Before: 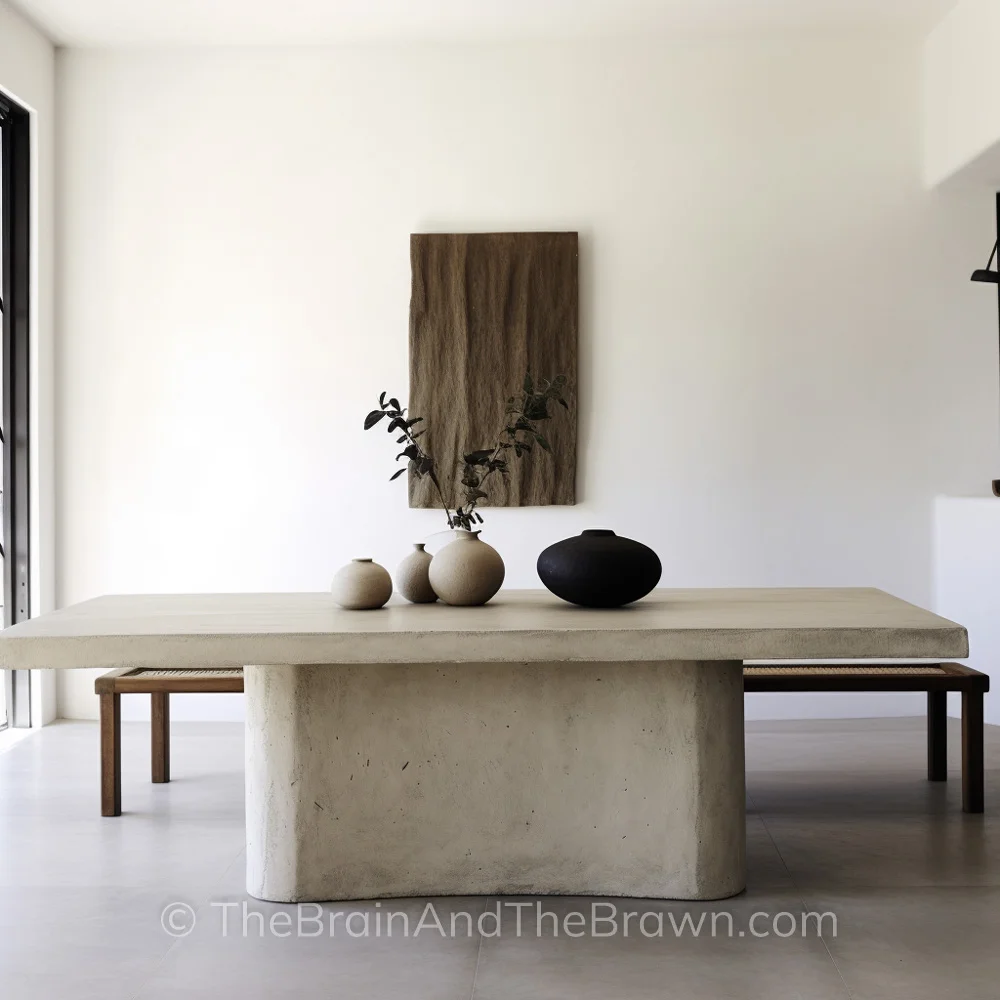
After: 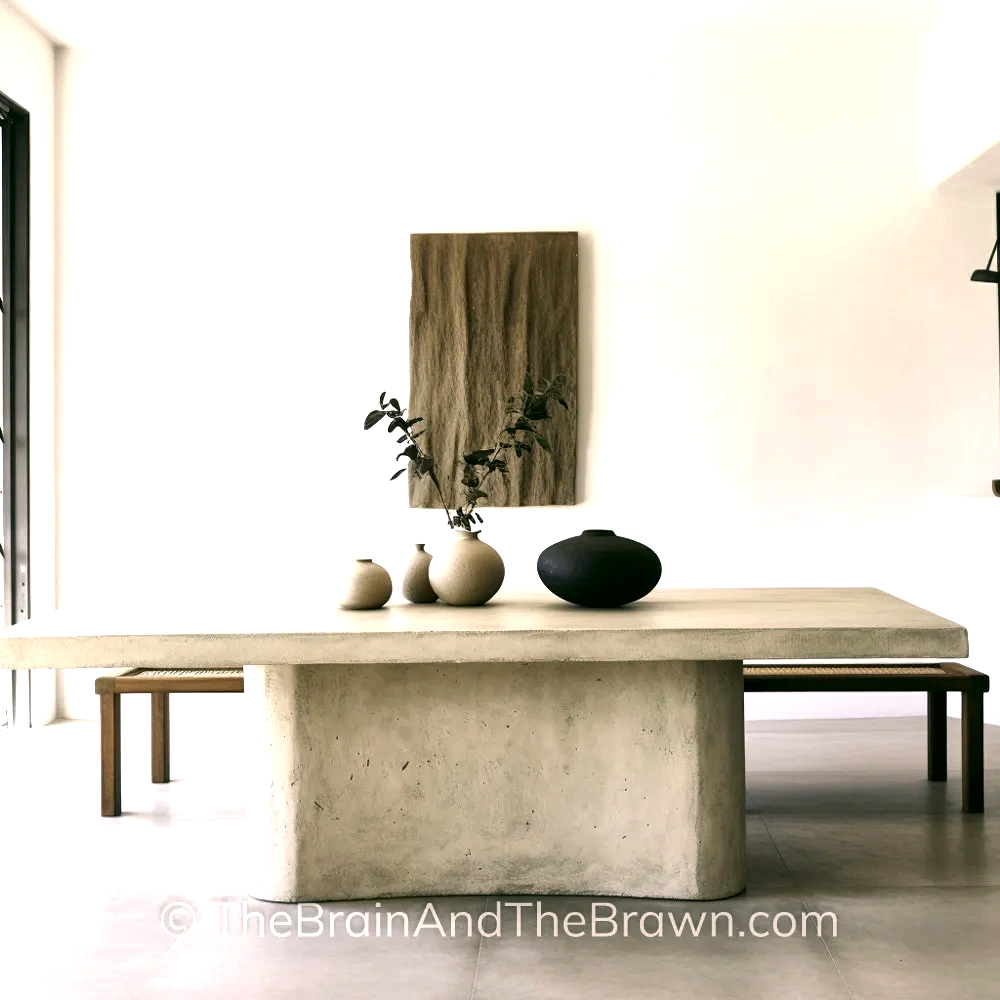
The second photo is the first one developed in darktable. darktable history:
color correction: highlights a* 4.02, highlights b* 4.98, shadows a* -7.55, shadows b* 4.98
exposure: black level correction 0, exposure 0.9 EV, compensate exposure bias true, compensate highlight preservation false
local contrast: mode bilateral grid, contrast 20, coarseness 50, detail 179%, midtone range 0.2
